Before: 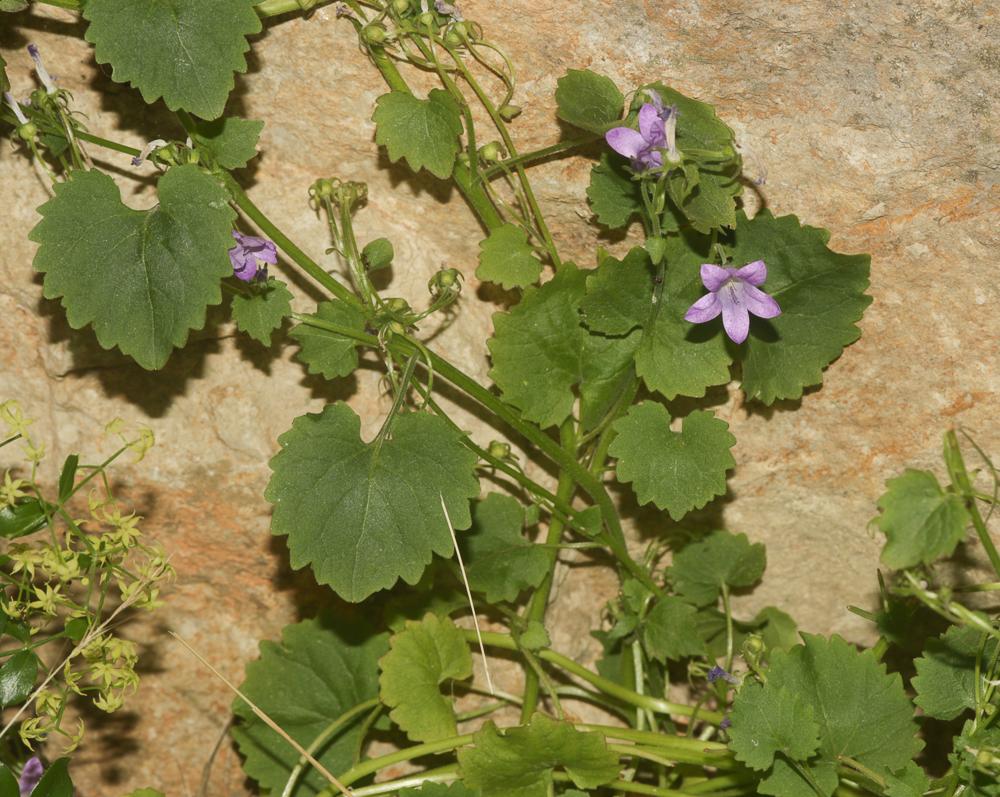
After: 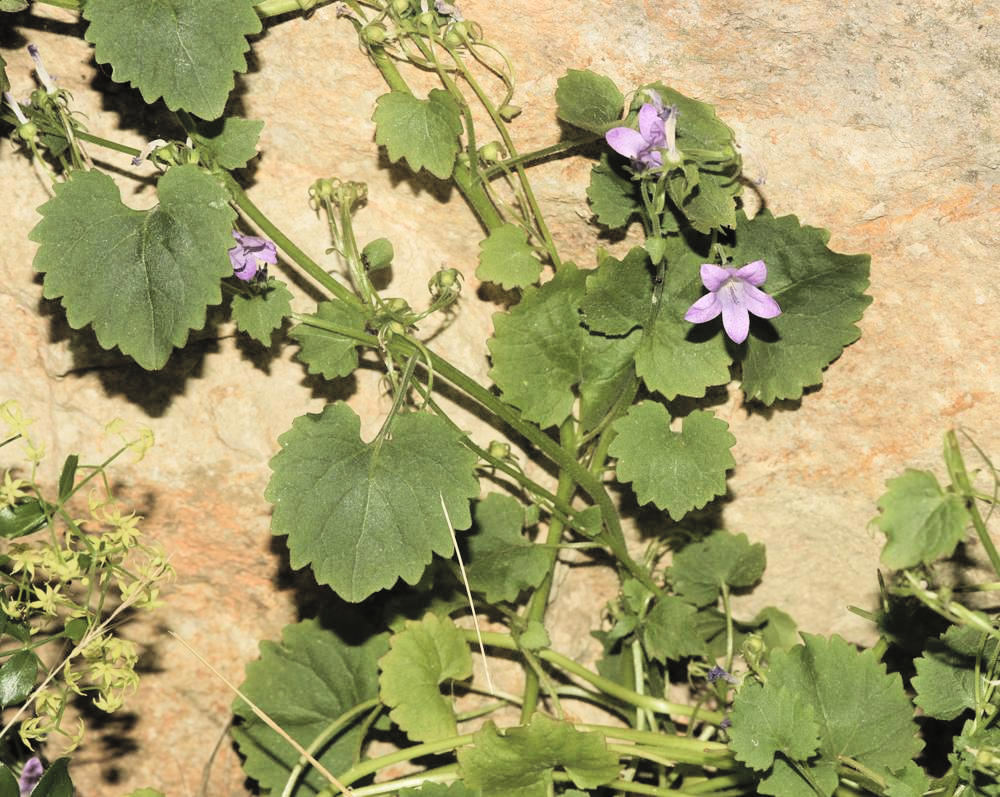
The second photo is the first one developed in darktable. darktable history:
contrast brightness saturation: brightness 0.28
filmic rgb: black relative exposure -5.42 EV, white relative exposure 2.85 EV, dynamic range scaling -37.73%, hardness 4, contrast 1.605, highlights saturation mix -0.93%
tone equalizer: -8 EV -0.55 EV
